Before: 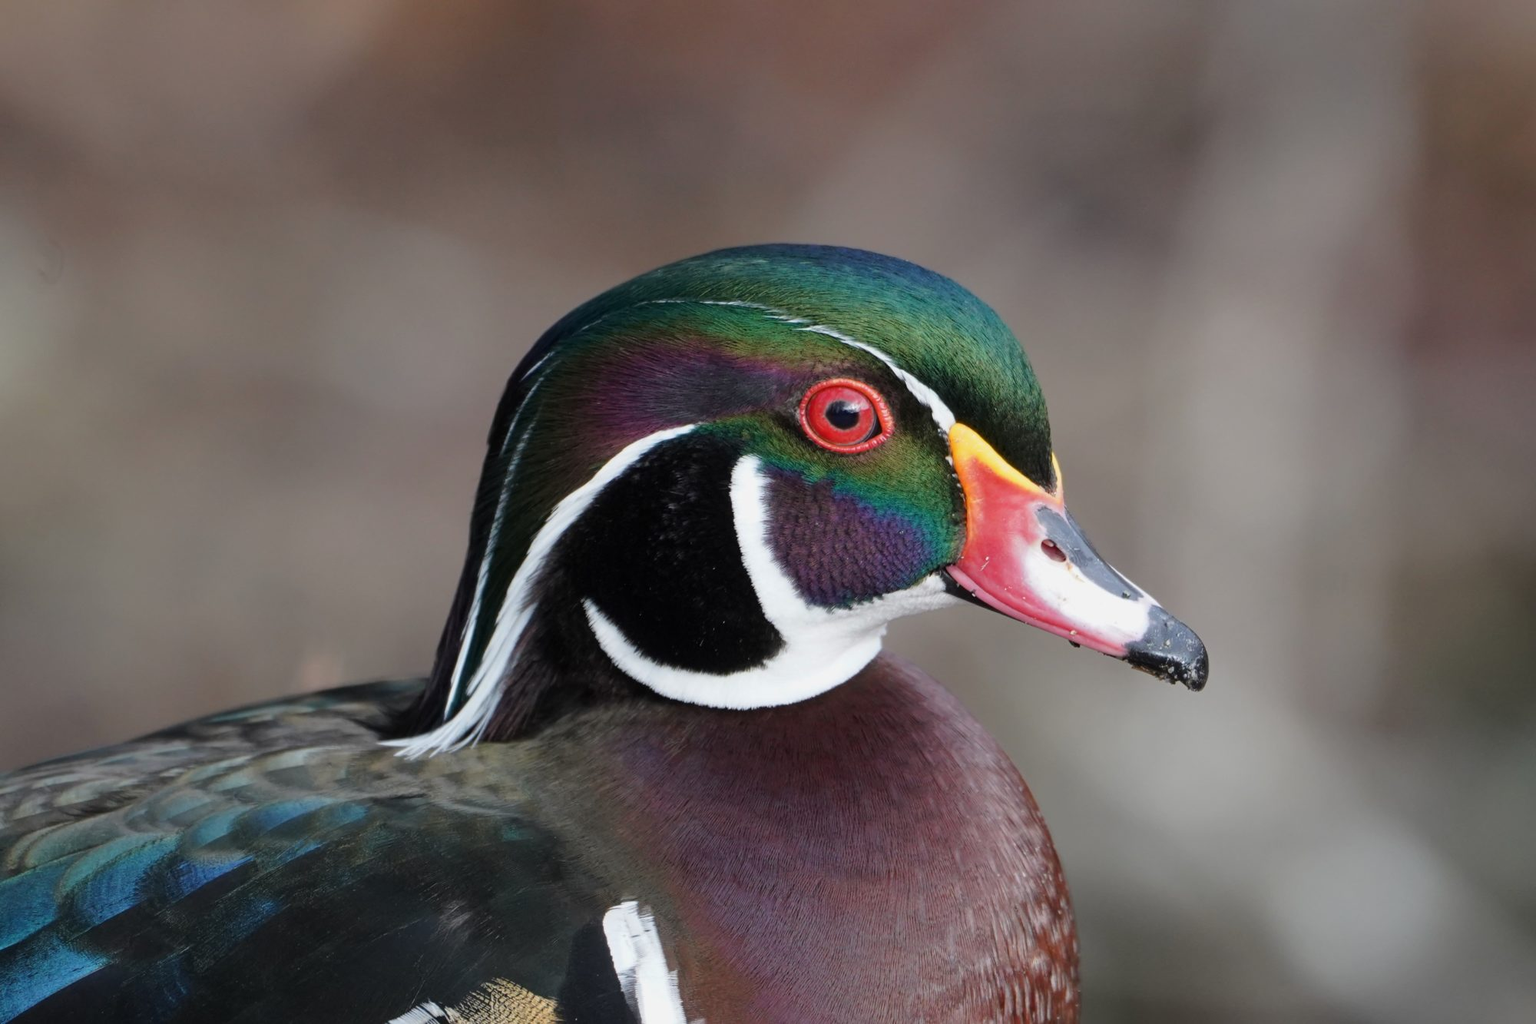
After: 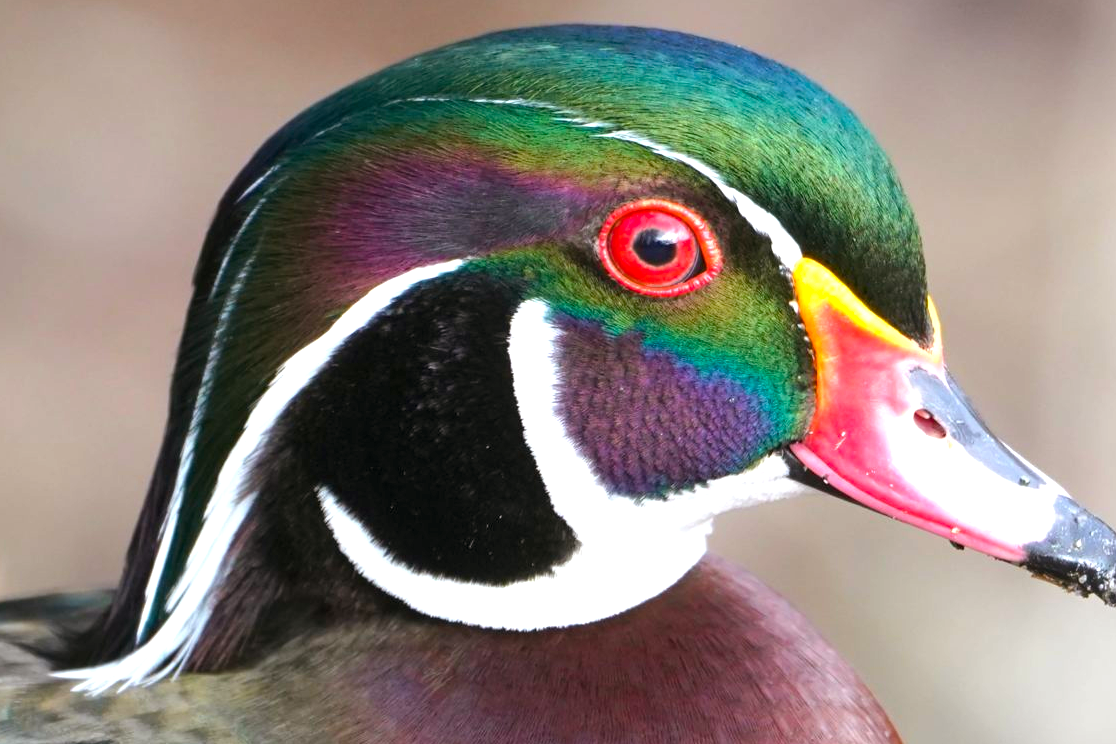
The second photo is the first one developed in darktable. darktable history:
color balance: mode lift, gamma, gain (sRGB), lift [1, 0.99, 1.01, 0.992], gamma [1, 1.037, 0.974, 0.963]
crop and rotate: left 22.13%, top 22.054%, right 22.026%, bottom 22.102%
exposure: black level correction 0, exposure 1.1 EV, compensate exposure bias true, compensate highlight preservation false
color balance rgb: perceptual saturation grading › global saturation 20%, global vibrance 20%
